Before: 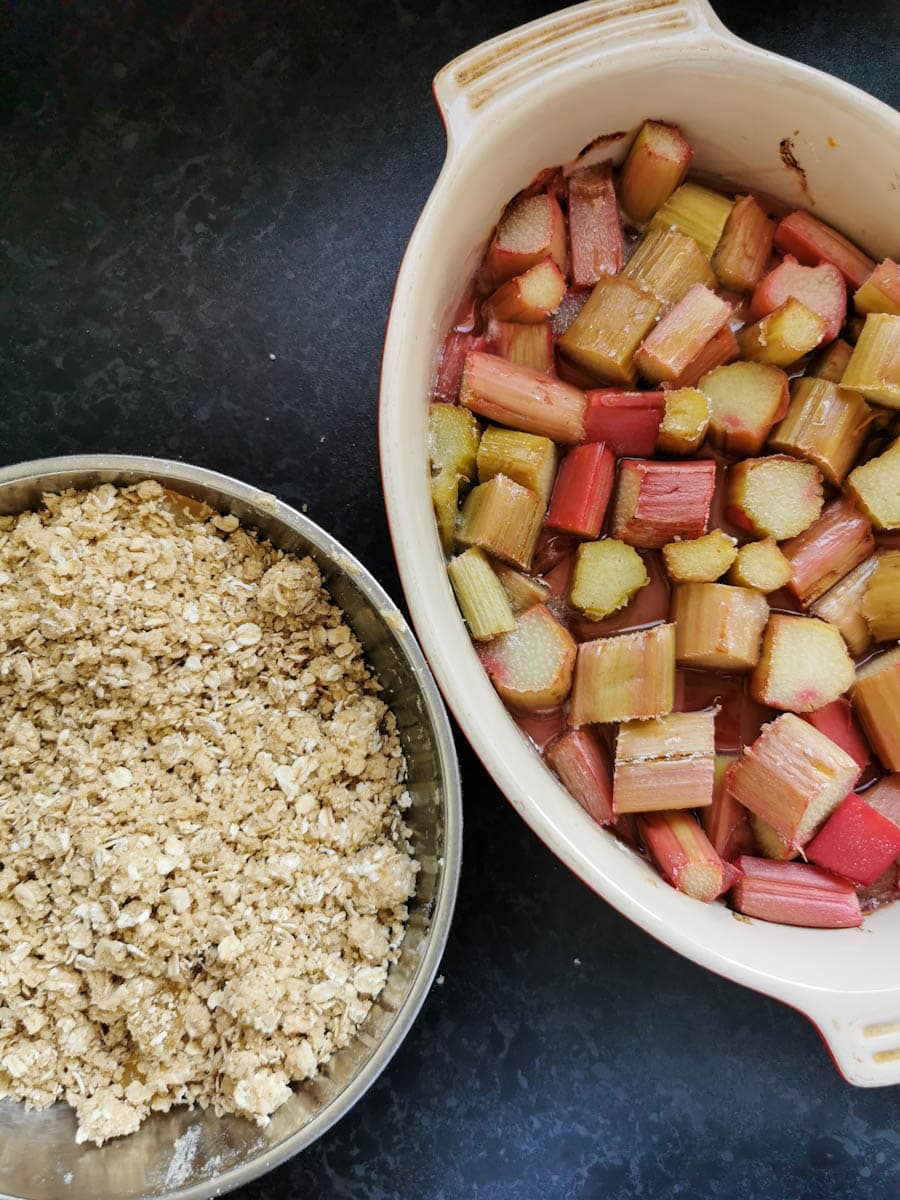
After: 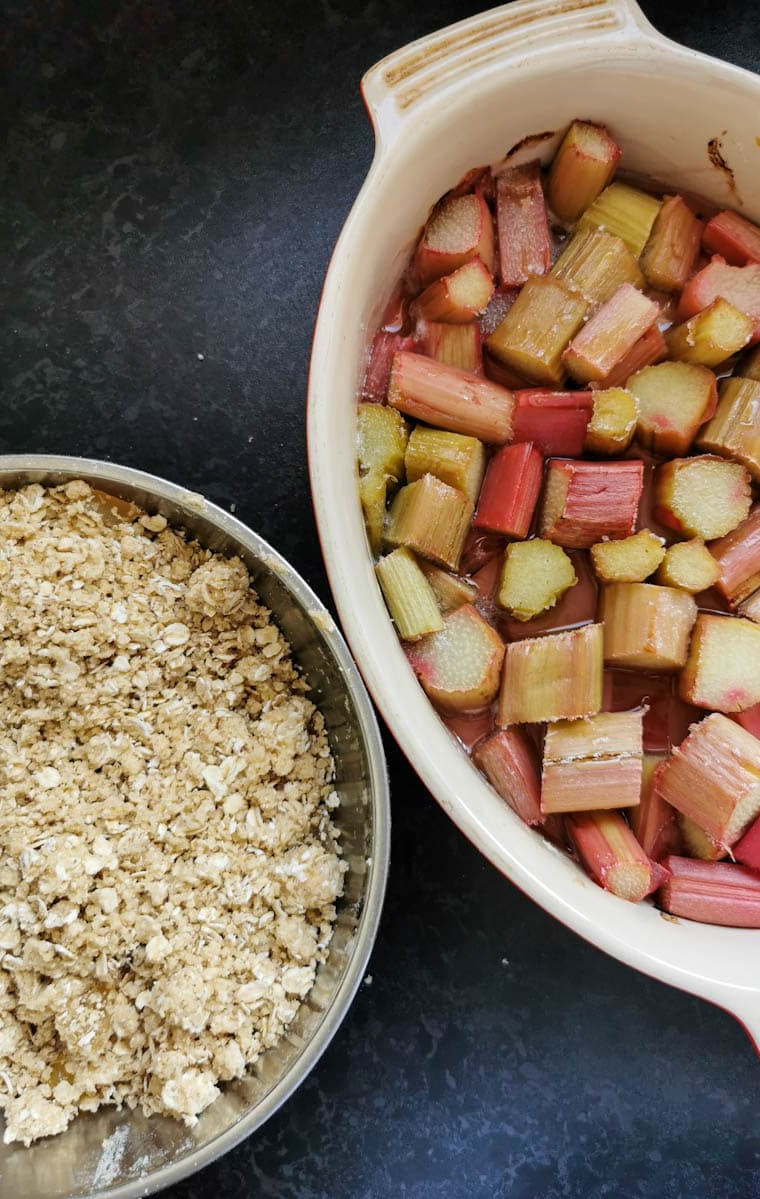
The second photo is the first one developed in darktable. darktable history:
tone equalizer: -8 EV 0.092 EV, mask exposure compensation -0.494 EV
crop: left 8.064%, right 7.423%
